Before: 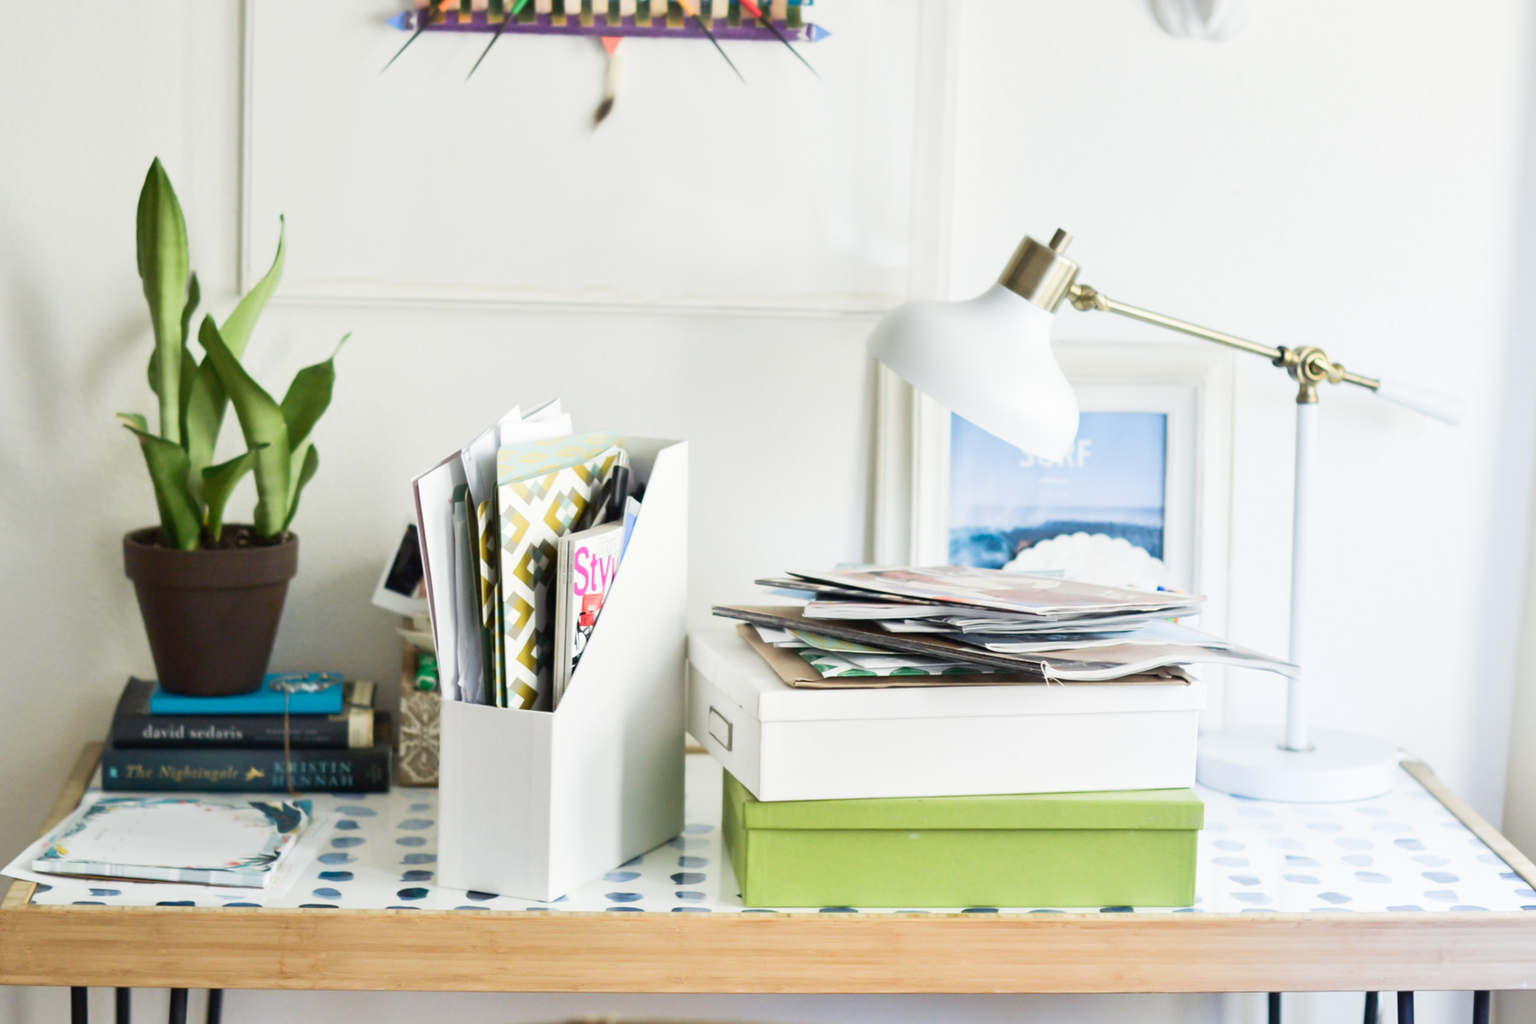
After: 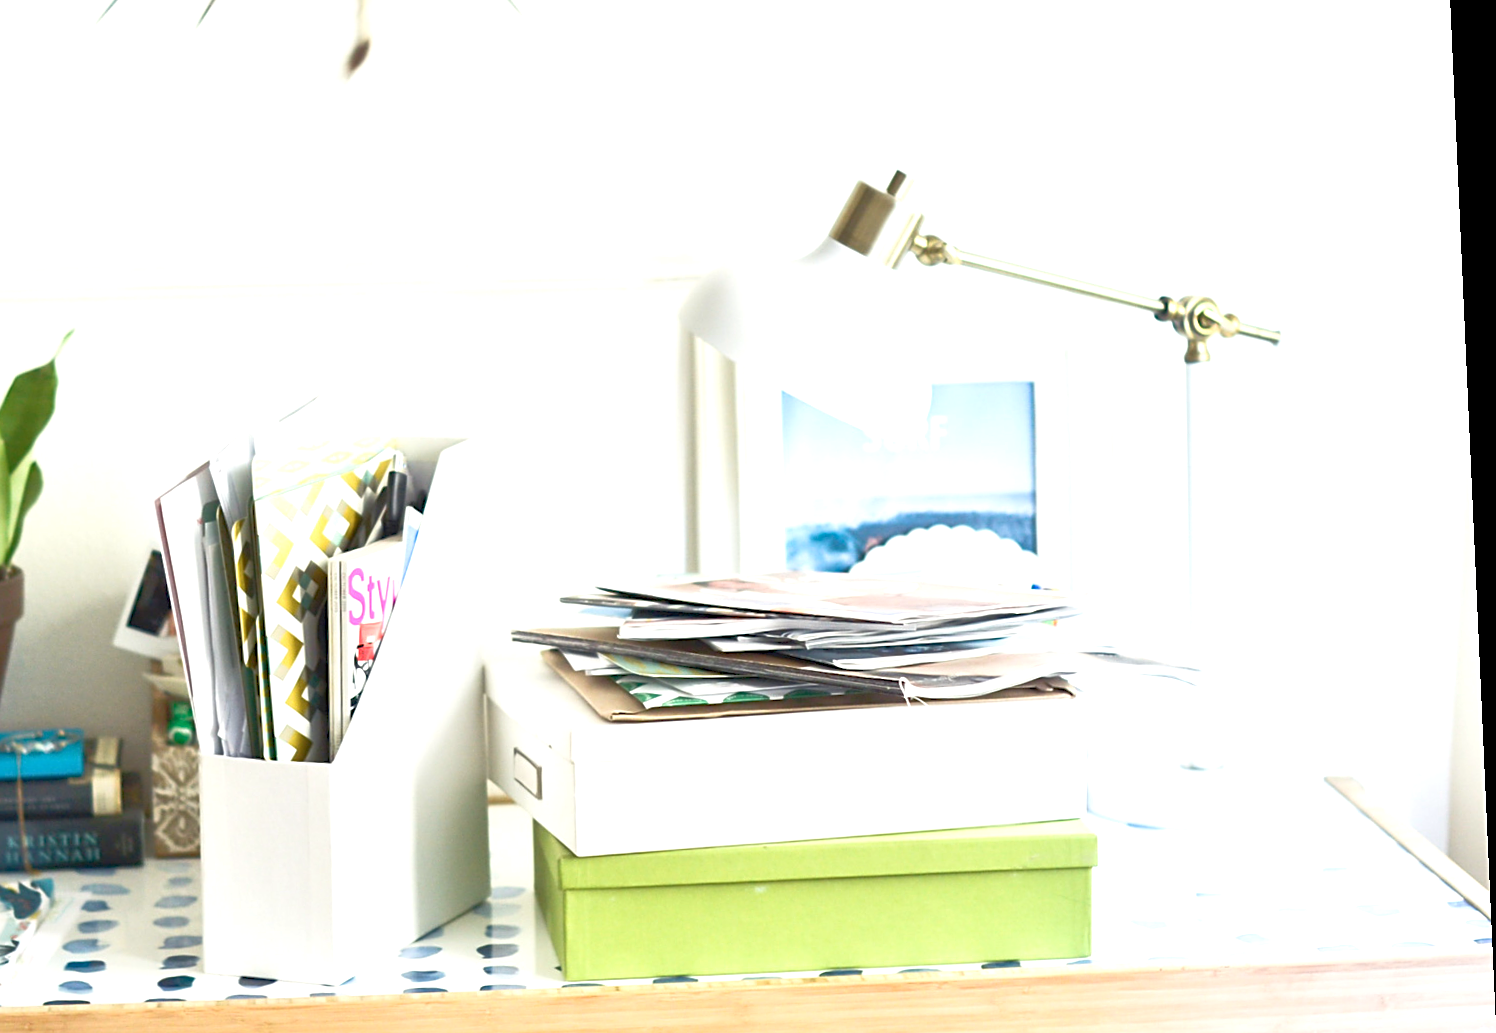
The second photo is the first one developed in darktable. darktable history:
white balance: red 1.009, blue 0.985
crop: left 19.159%, top 9.58%, bottom 9.58%
rgb curve: curves: ch0 [(0, 0) (0.072, 0.166) (0.217, 0.293) (0.414, 0.42) (1, 1)], compensate middle gray true, preserve colors basic power
rotate and perspective: rotation -2.56°, automatic cropping off
sharpen: on, module defaults
exposure: exposure 0.6 EV, compensate highlight preservation false
